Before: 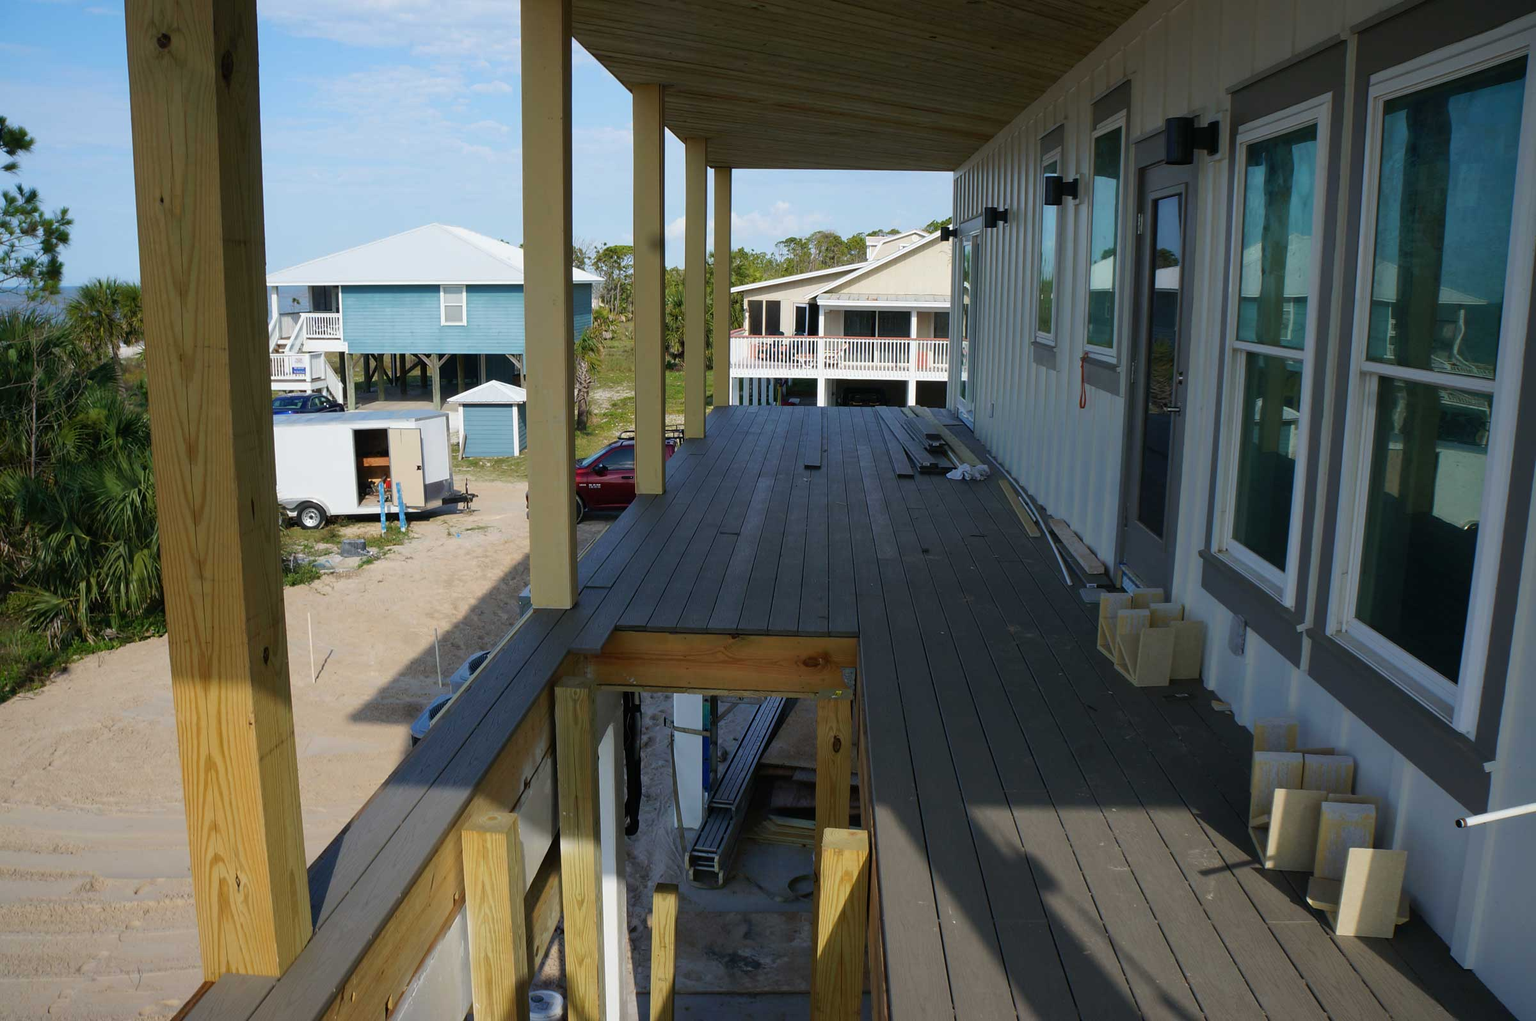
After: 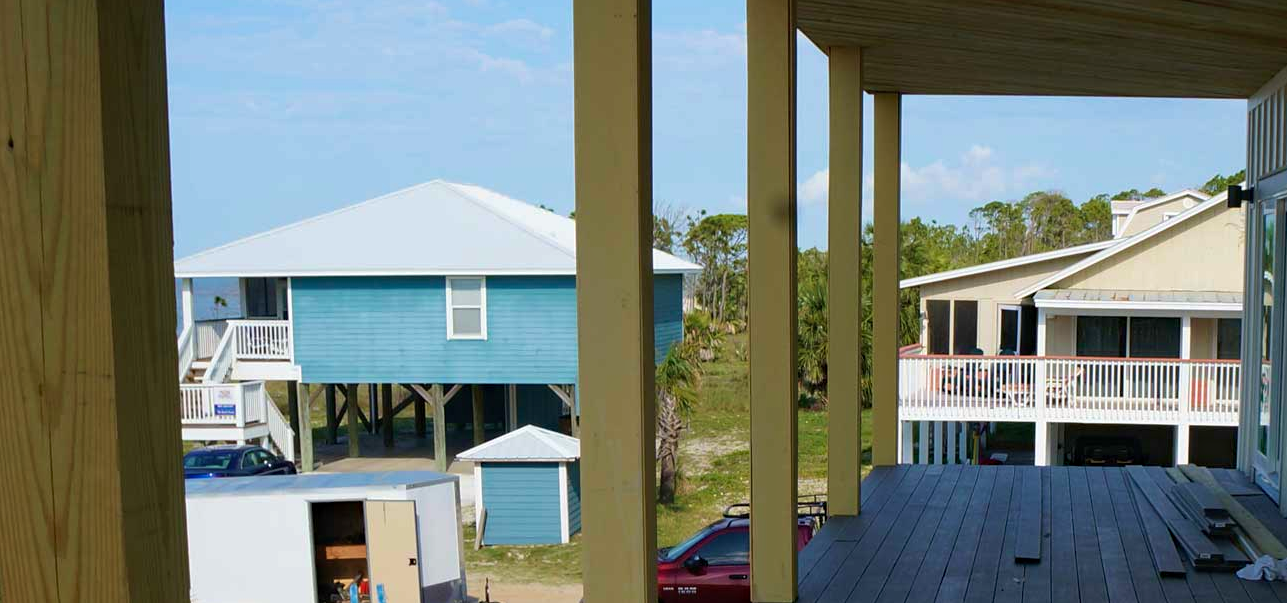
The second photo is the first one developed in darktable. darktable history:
velvia: on, module defaults
haze removal: compatibility mode true, adaptive false
crop: left 10.121%, top 10.631%, right 36.218%, bottom 51.526%
